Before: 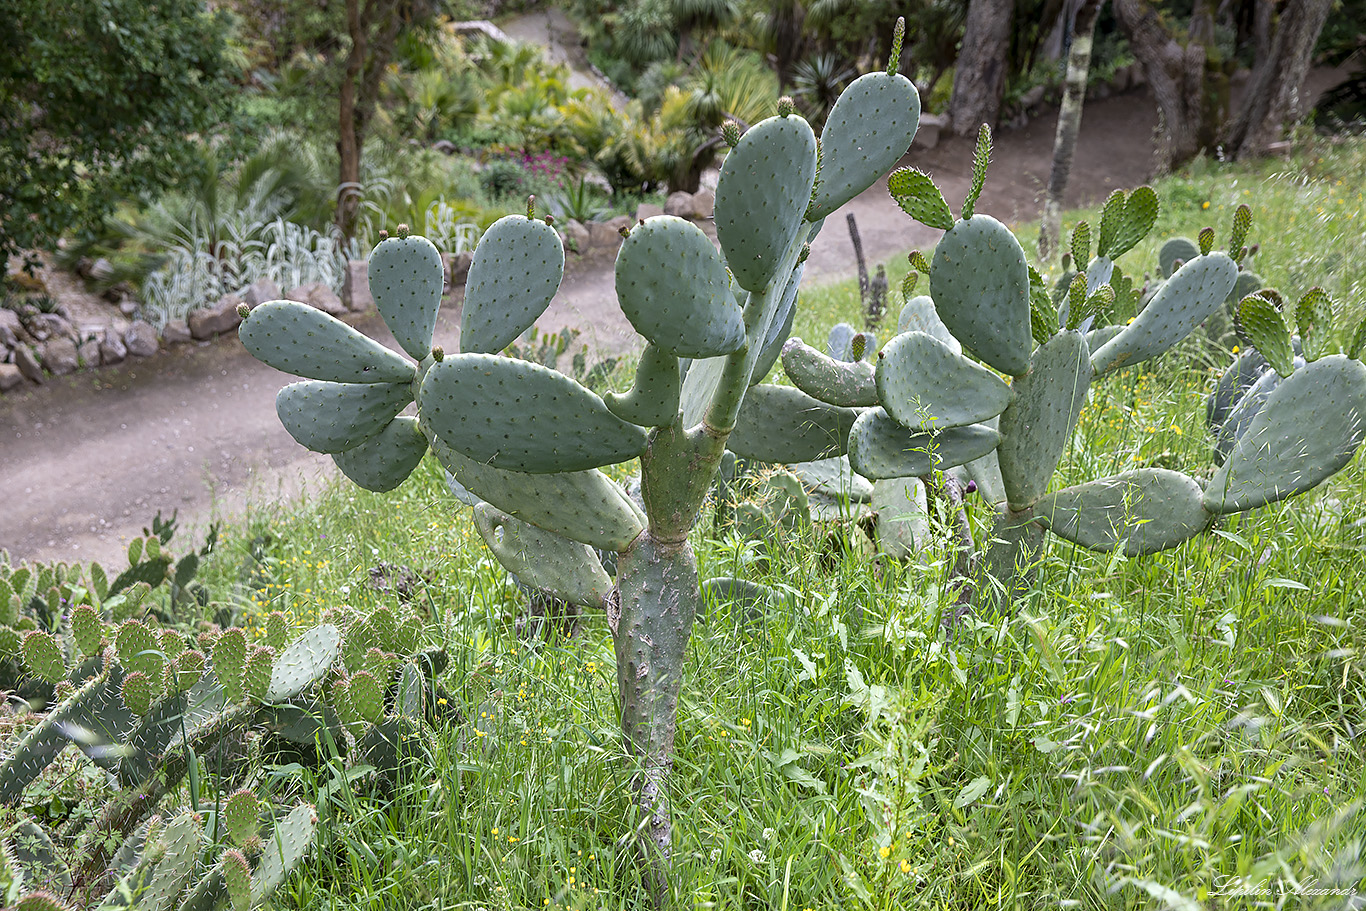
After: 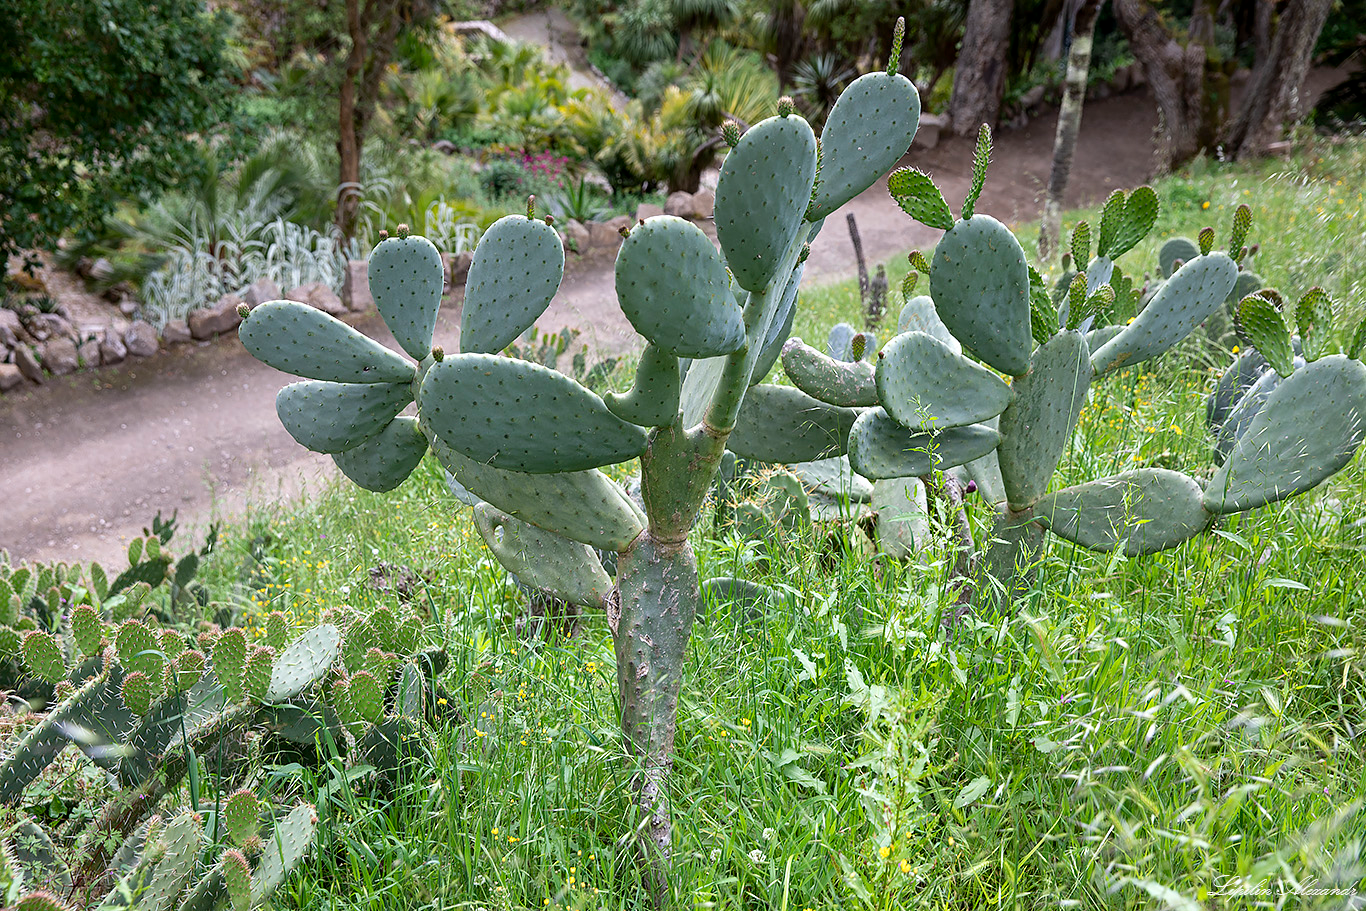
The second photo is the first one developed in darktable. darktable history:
shadows and highlights: shadows -31.23, highlights 29.43
